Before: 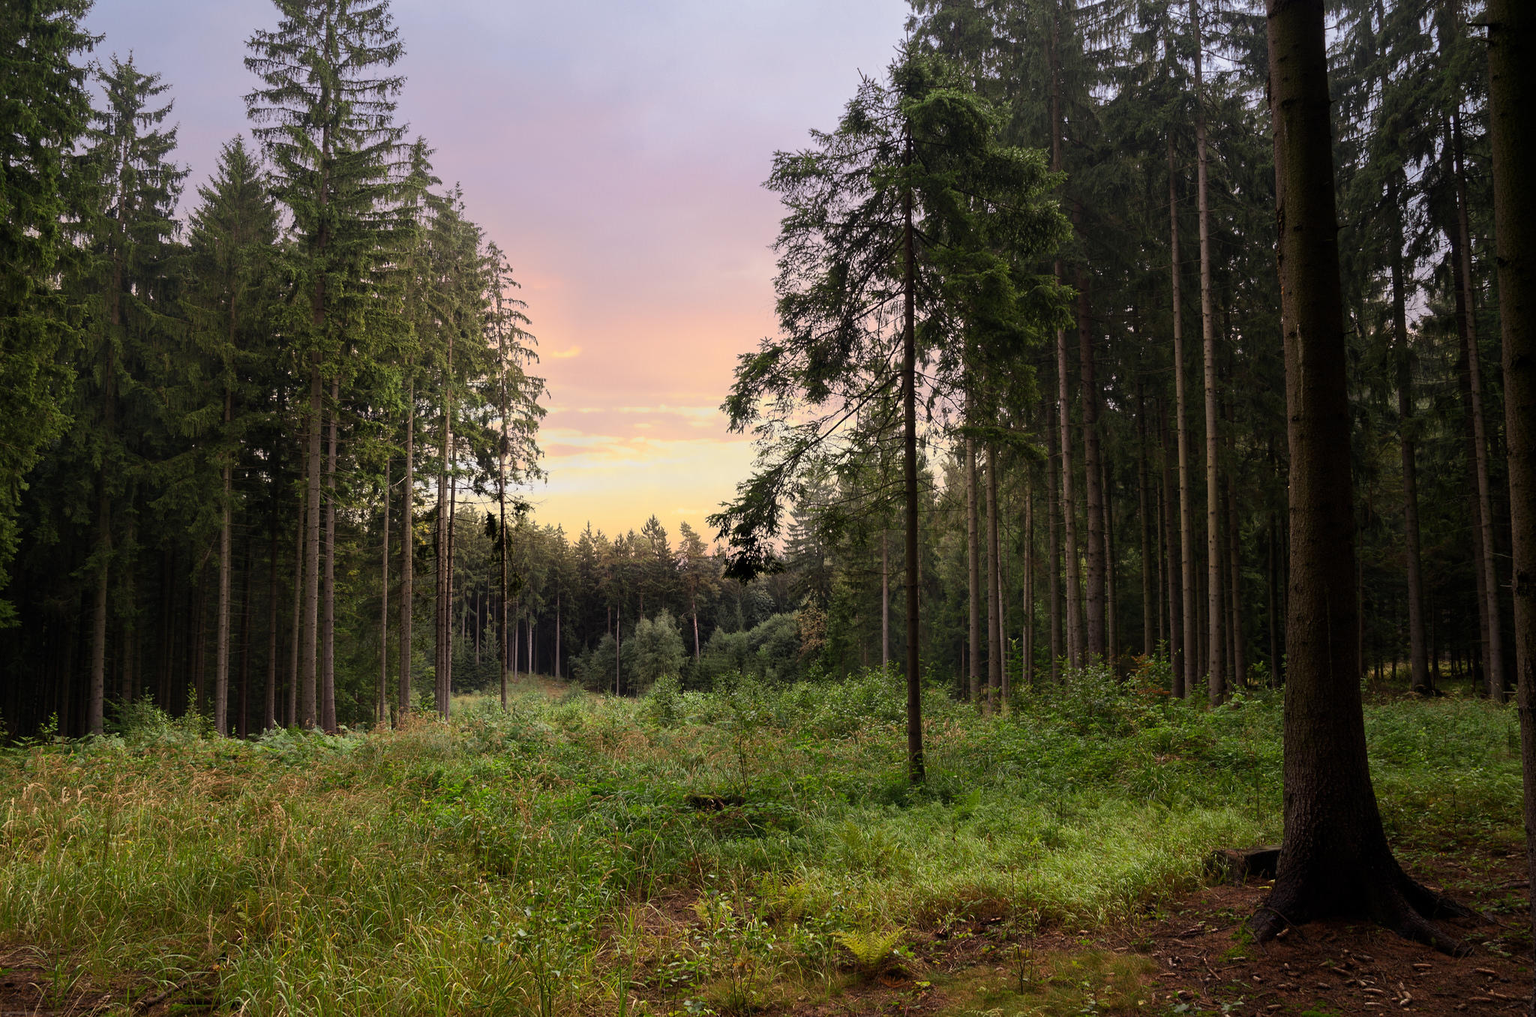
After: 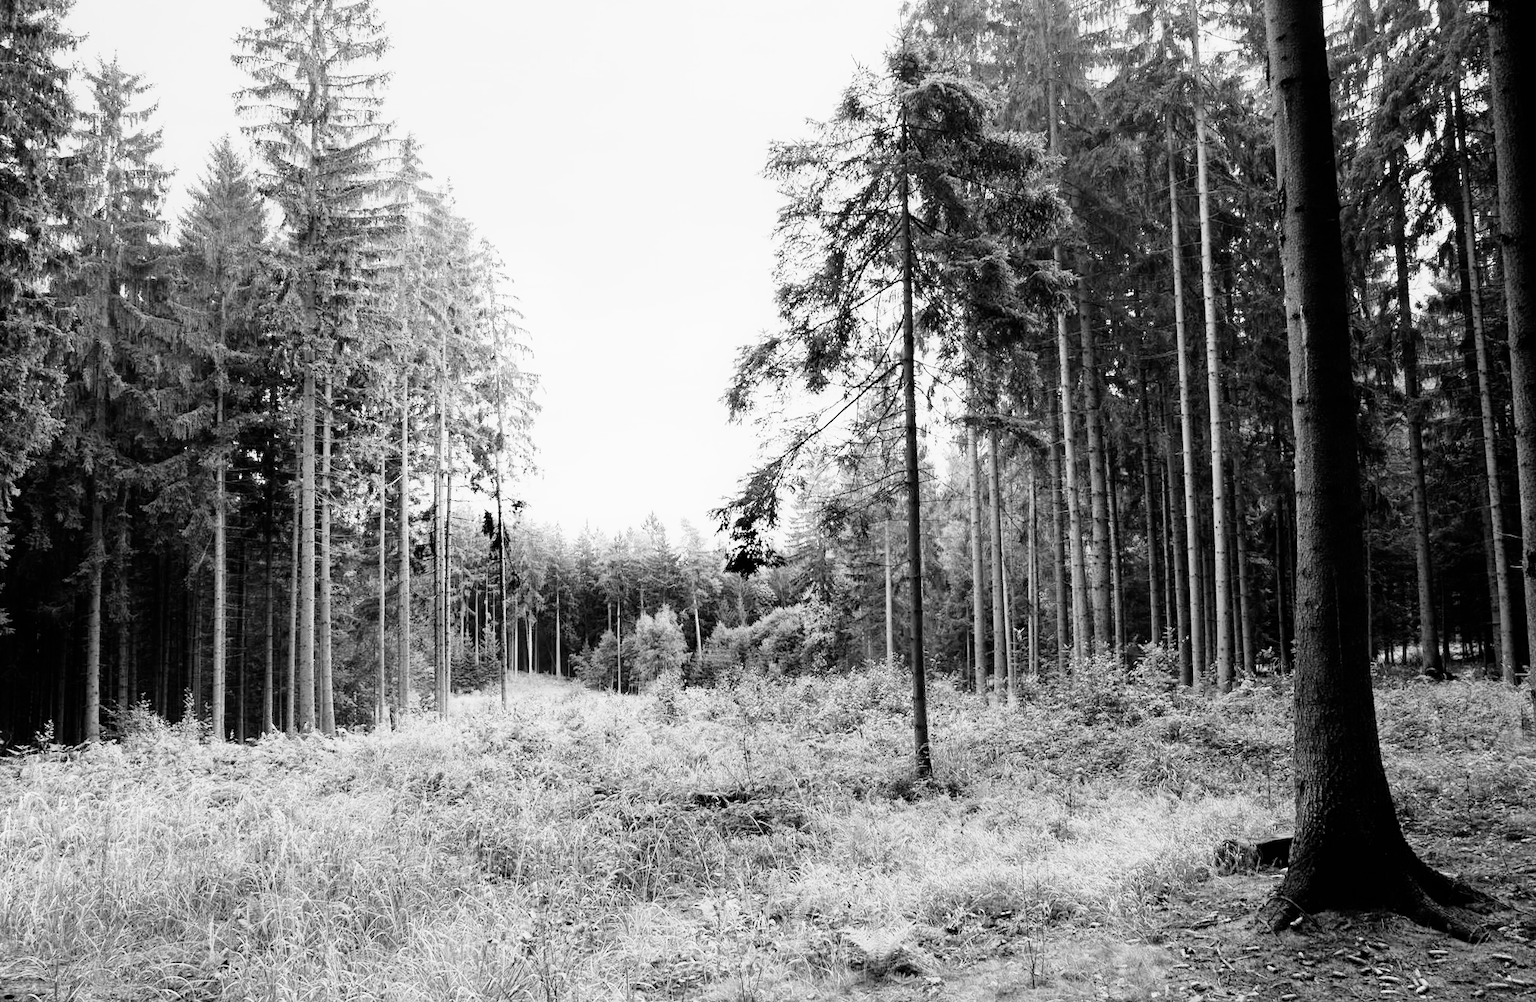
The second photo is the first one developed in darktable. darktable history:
white balance: red 4.26, blue 1.802
sigmoid: contrast 1.8, skew -0.2, preserve hue 0%, red attenuation 0.1, red rotation 0.035, green attenuation 0.1, green rotation -0.017, blue attenuation 0.15, blue rotation -0.052, base primaries Rec2020
rotate and perspective: rotation -1°, crop left 0.011, crop right 0.989, crop top 0.025, crop bottom 0.975
monochrome: on, module defaults
